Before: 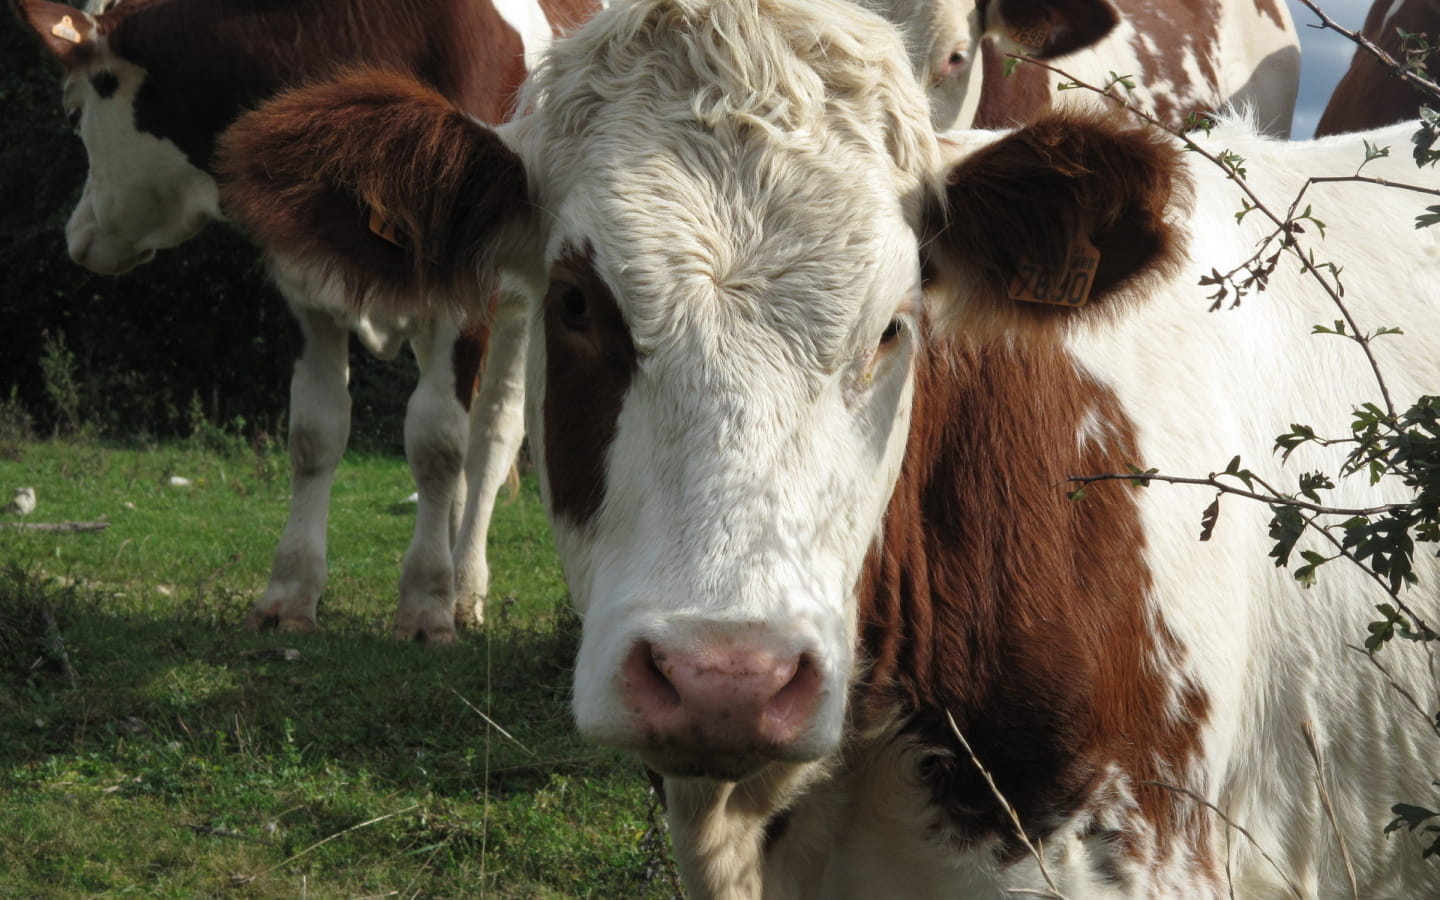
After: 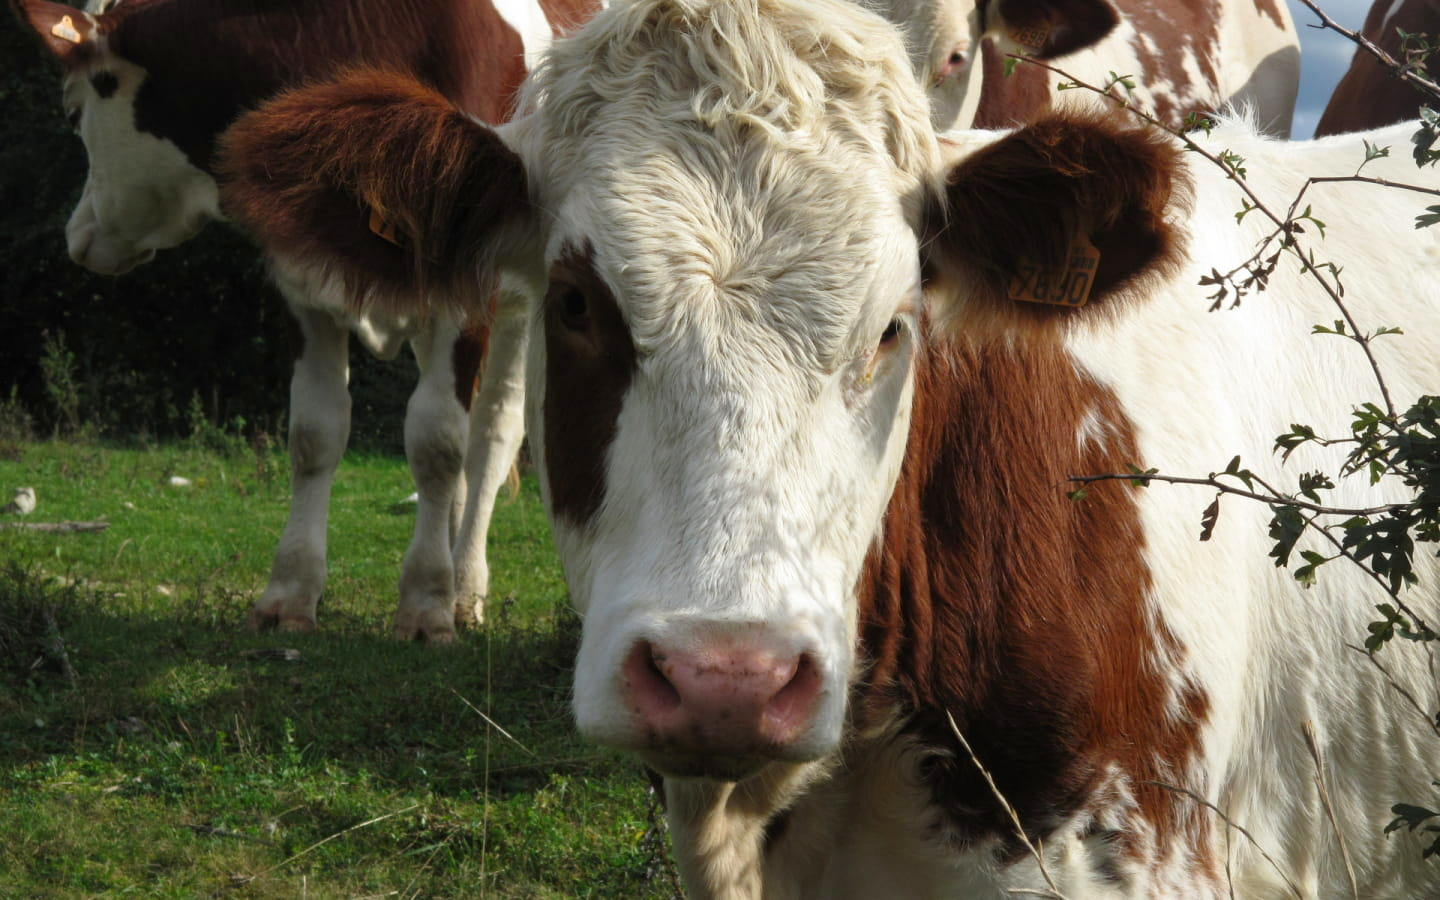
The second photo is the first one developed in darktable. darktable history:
contrast brightness saturation: contrast 0.08, saturation 0.203
